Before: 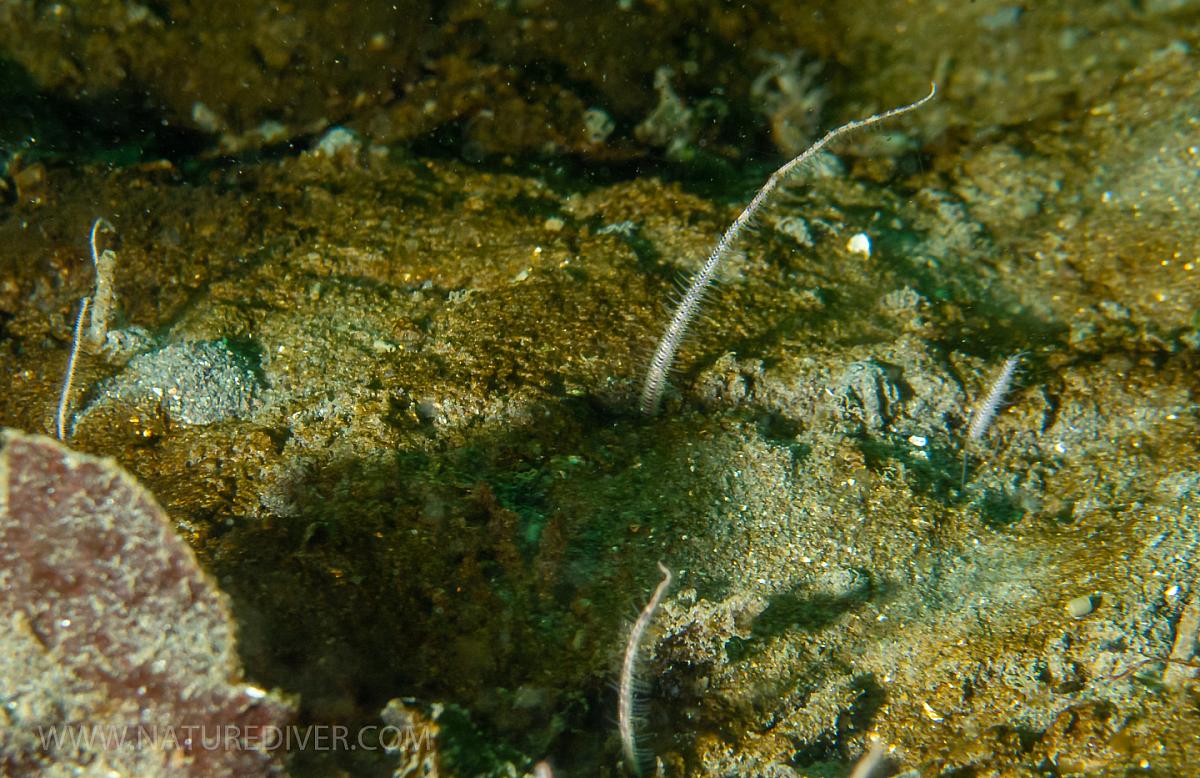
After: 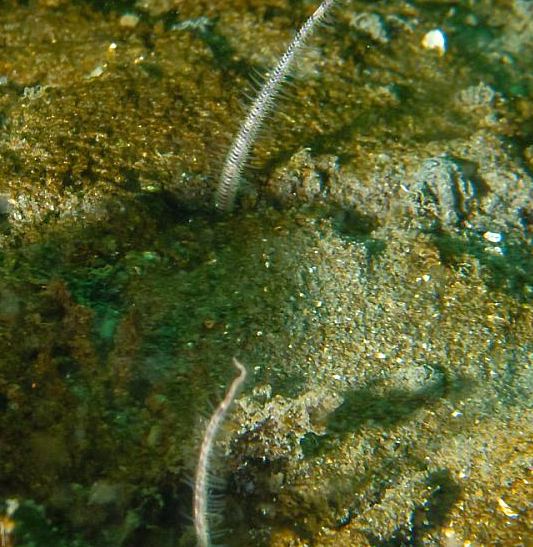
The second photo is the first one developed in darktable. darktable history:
crop: left 35.432%, top 26.233%, right 20.145%, bottom 3.432%
local contrast: mode bilateral grid, contrast 100, coarseness 100, detail 91%, midtone range 0.2
sharpen: radius 5.325, amount 0.312, threshold 26.433
shadows and highlights: shadows 12, white point adjustment 1.2, soften with gaussian
rgb curve: curves: ch0 [(0, 0) (0.053, 0.068) (0.122, 0.128) (1, 1)]
exposure: compensate highlight preservation false
